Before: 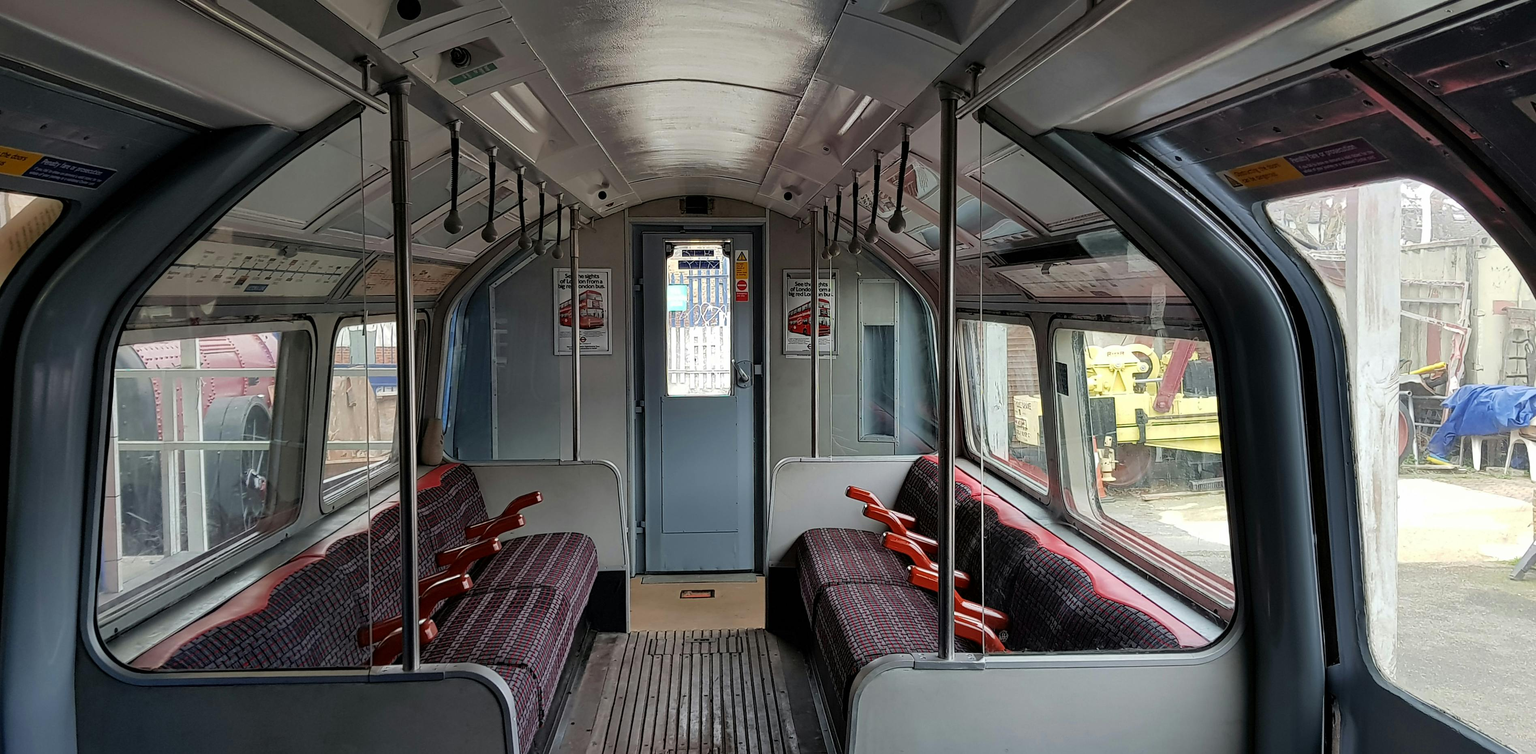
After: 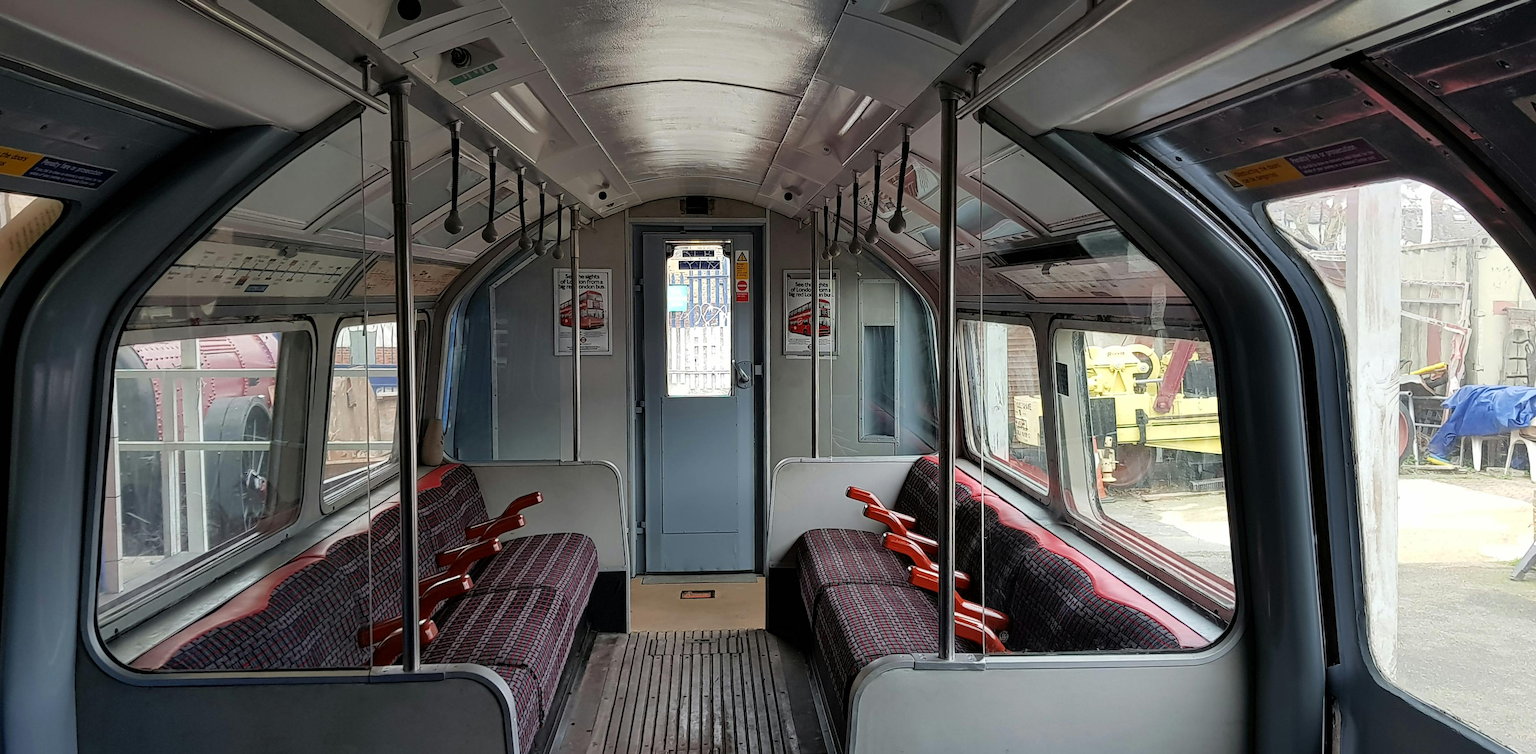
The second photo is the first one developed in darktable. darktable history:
shadows and highlights: shadows 0.337, highlights 38.62
